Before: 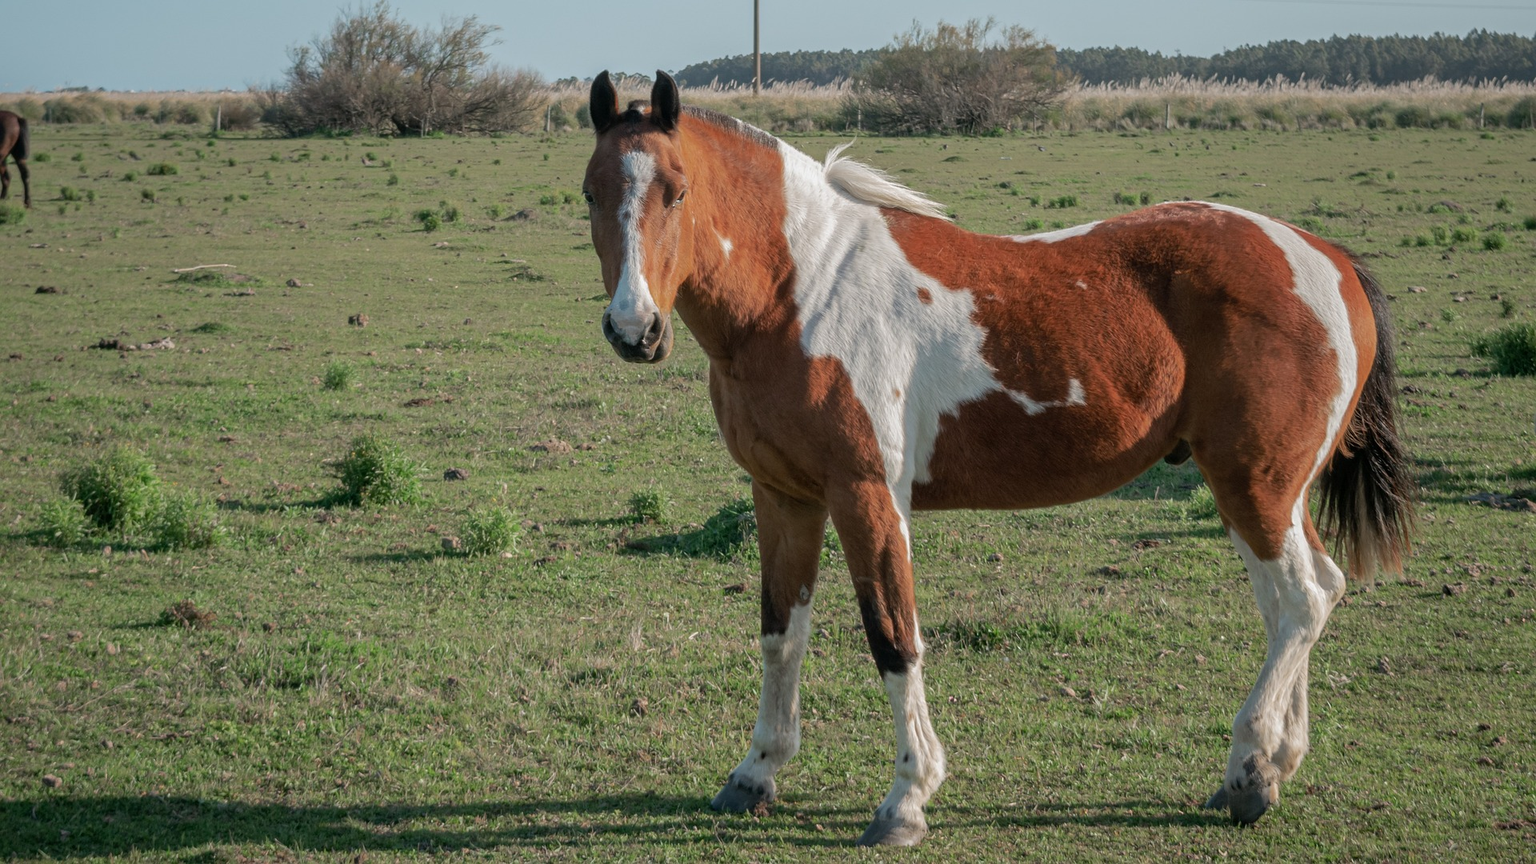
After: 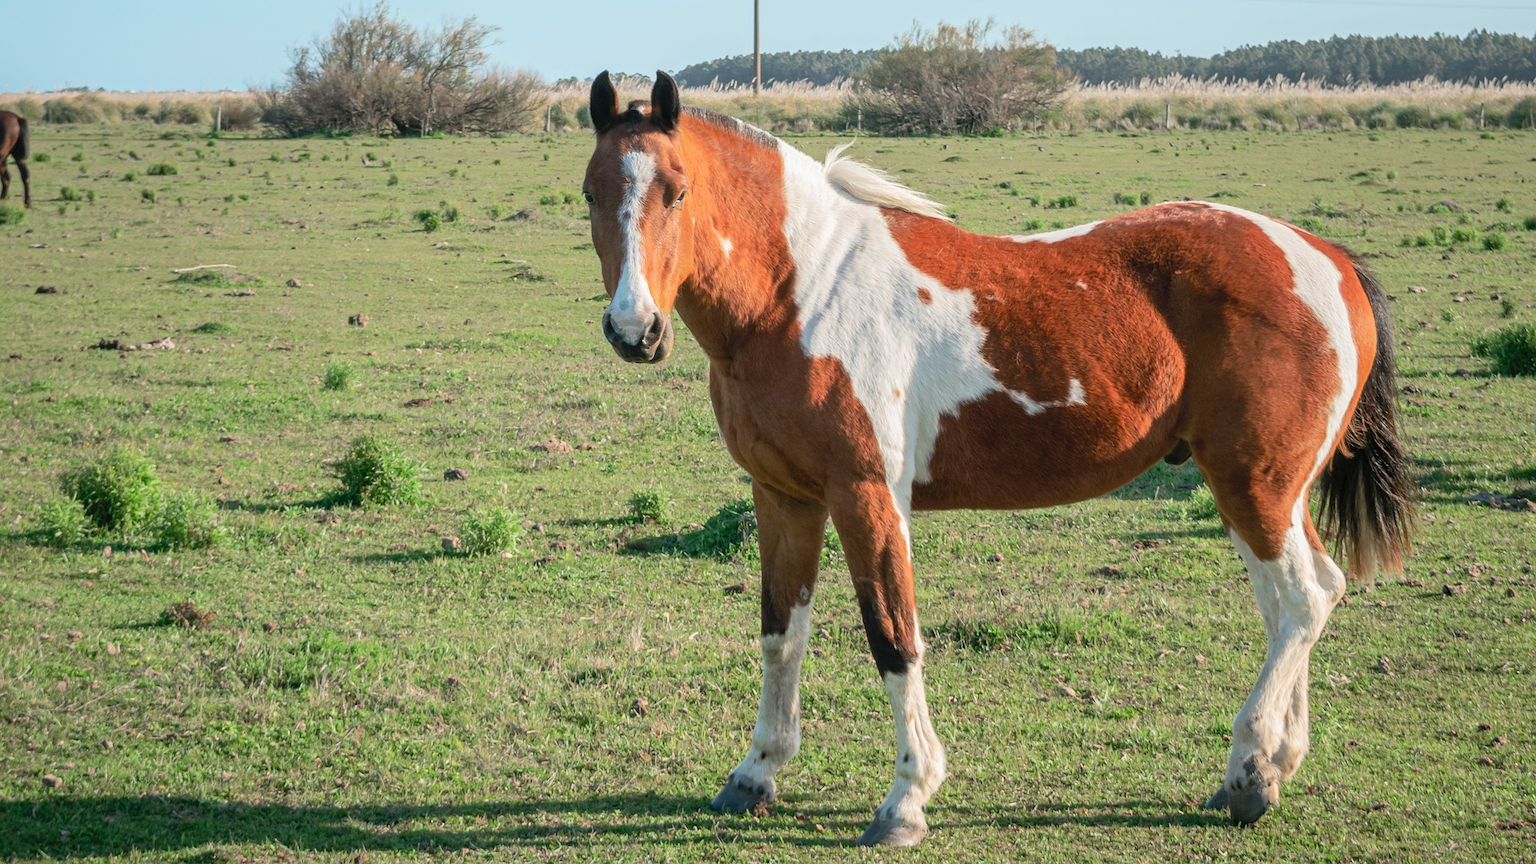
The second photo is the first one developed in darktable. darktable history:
contrast brightness saturation: contrast 0.236, brightness 0.25, saturation 0.381
